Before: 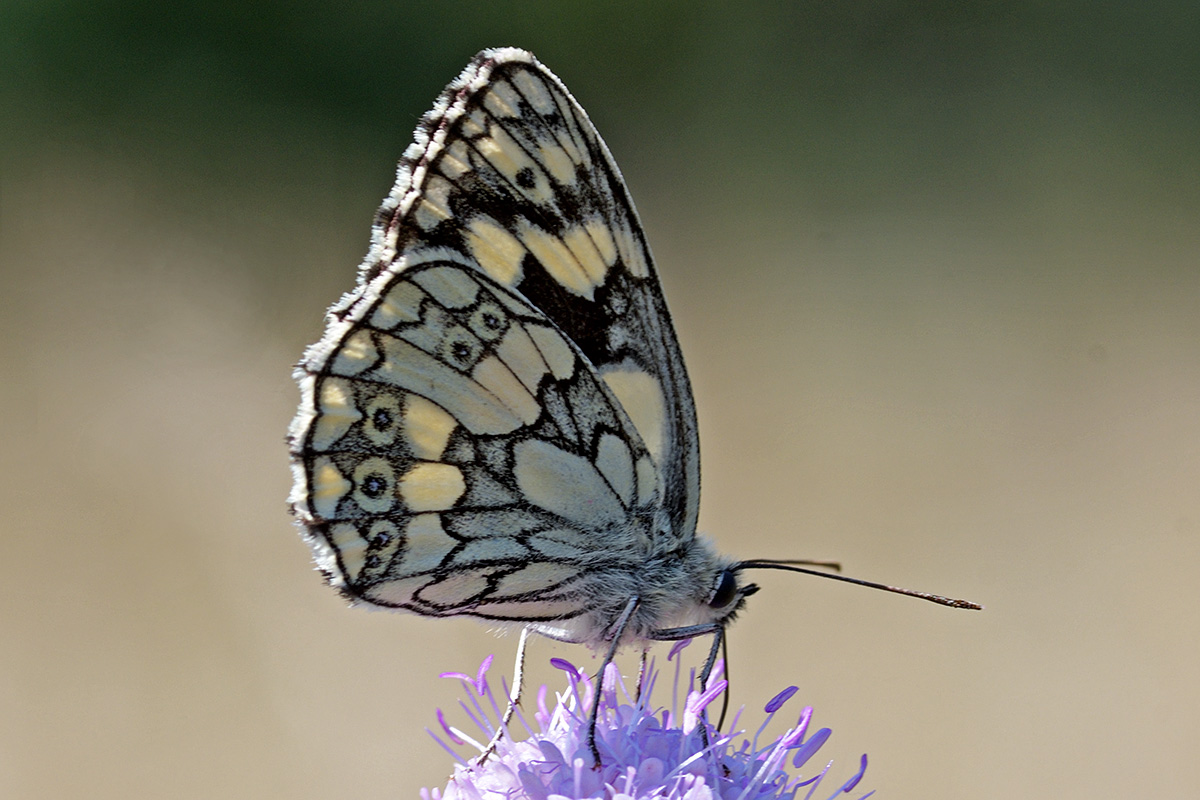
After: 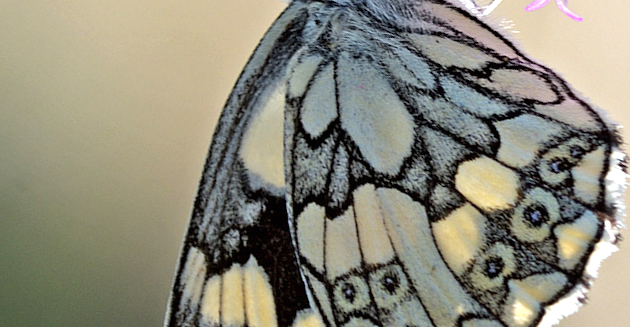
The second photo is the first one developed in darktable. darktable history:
crop and rotate: angle 147.79°, left 9.129%, top 15.616%, right 4.384%, bottom 16.931%
exposure: black level correction 0, exposure 0.695 EV, compensate exposure bias true, compensate highlight preservation false
